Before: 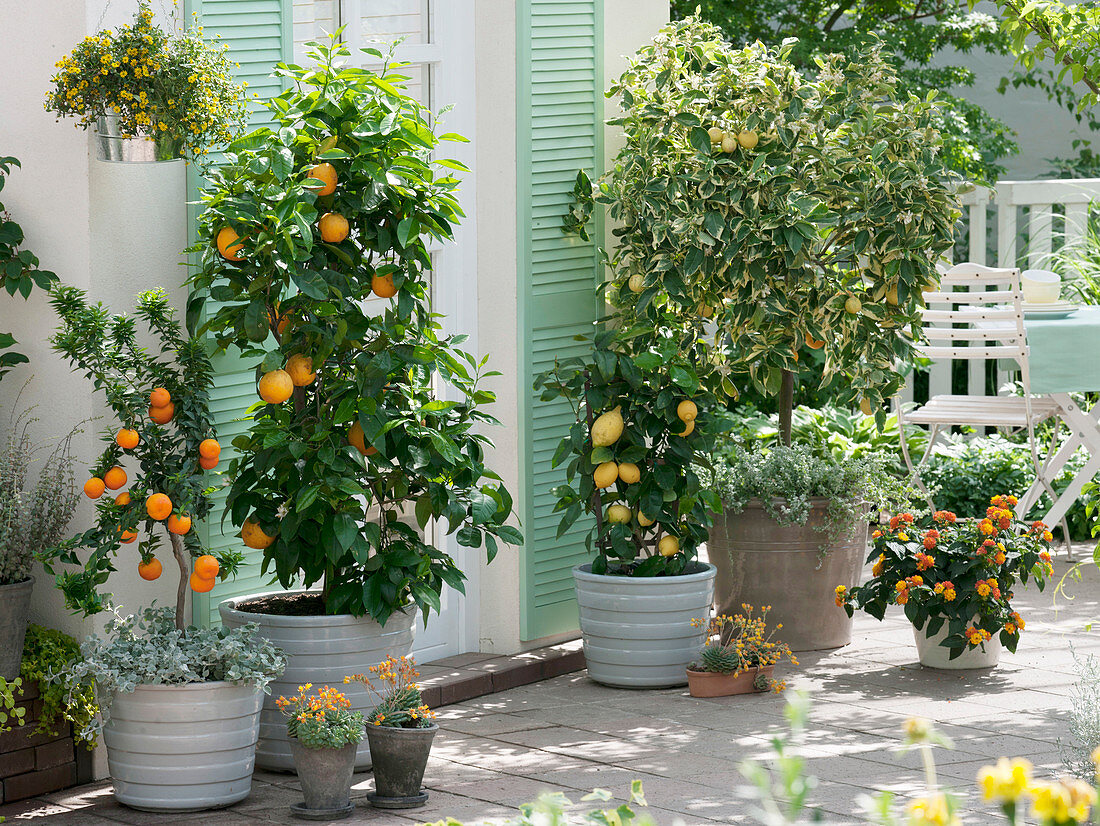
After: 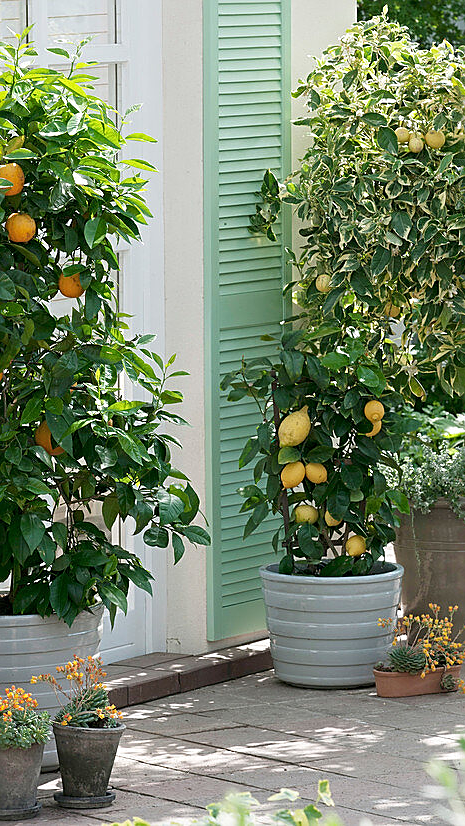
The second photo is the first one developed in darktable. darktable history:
tone equalizer: on, module defaults
crop: left 28.517%, right 29.156%
sharpen: on, module defaults
